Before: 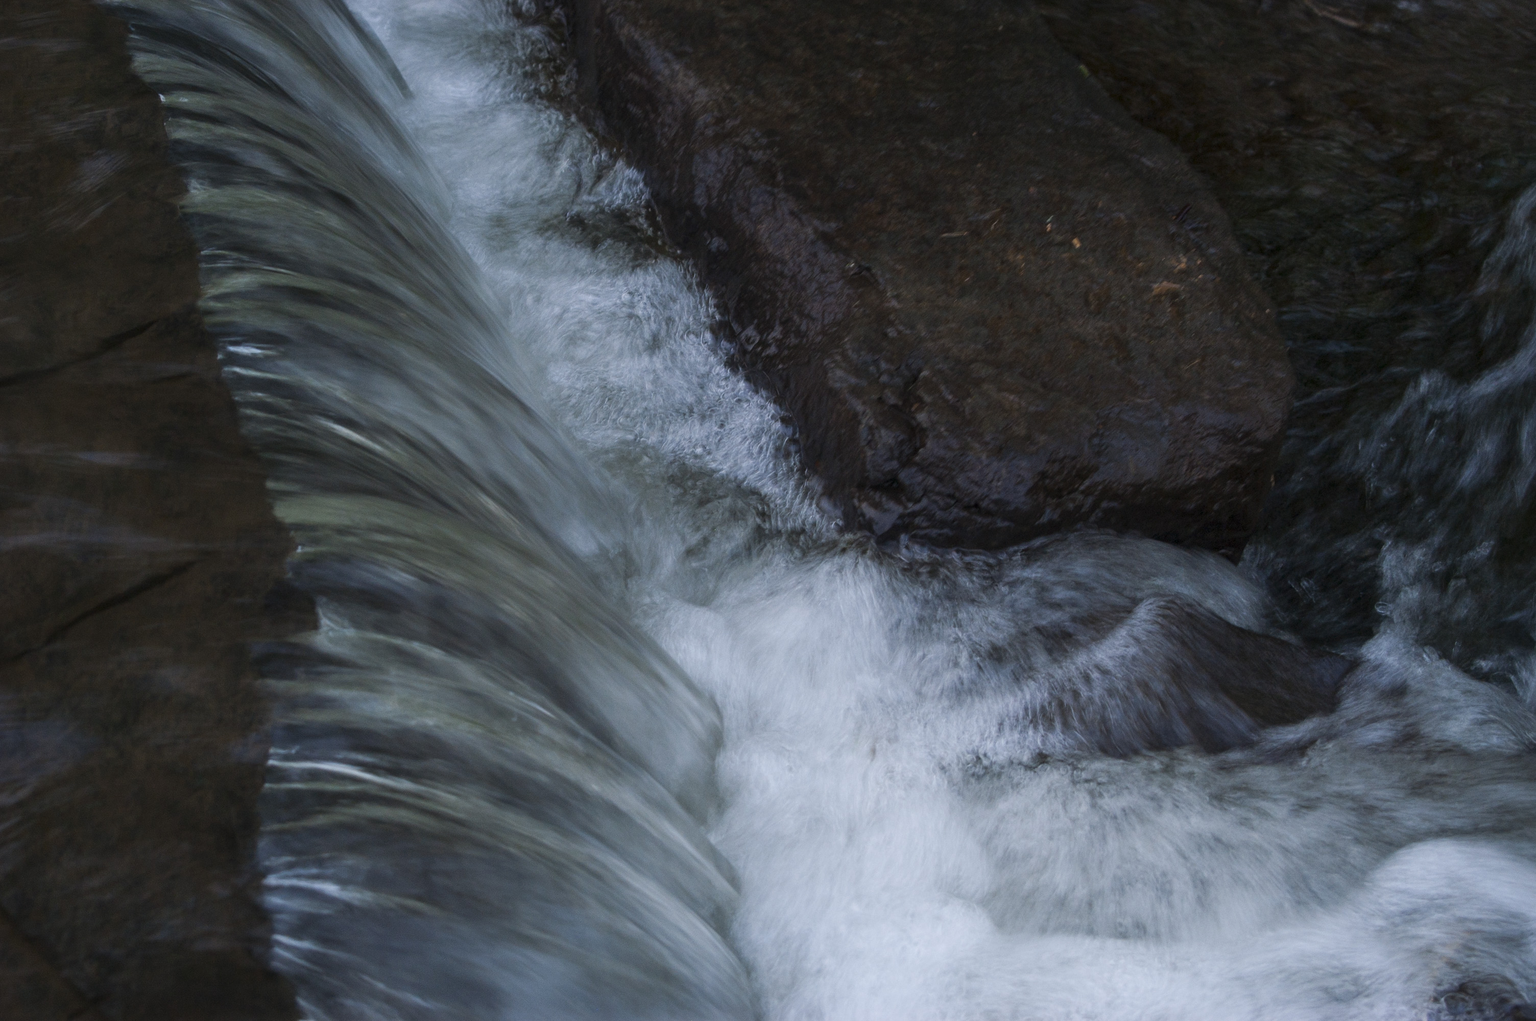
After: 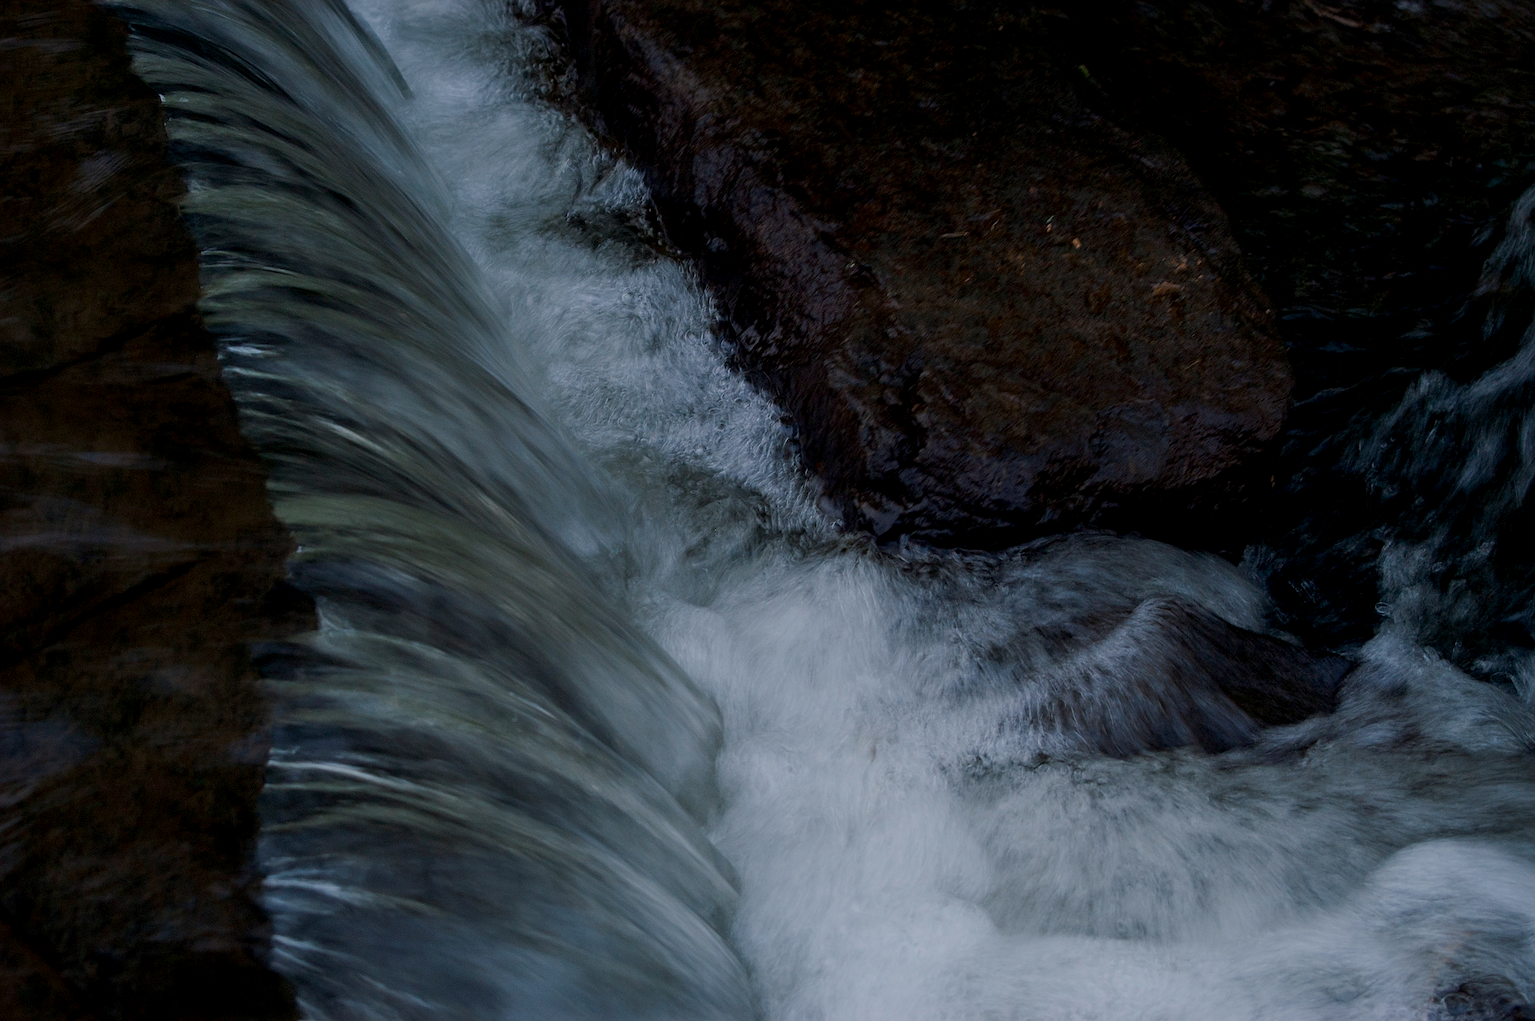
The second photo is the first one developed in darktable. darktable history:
exposure: black level correction 0.009, exposure -0.676 EV, compensate highlight preservation false
sharpen: on, module defaults
tone equalizer: mask exposure compensation -0.504 EV
